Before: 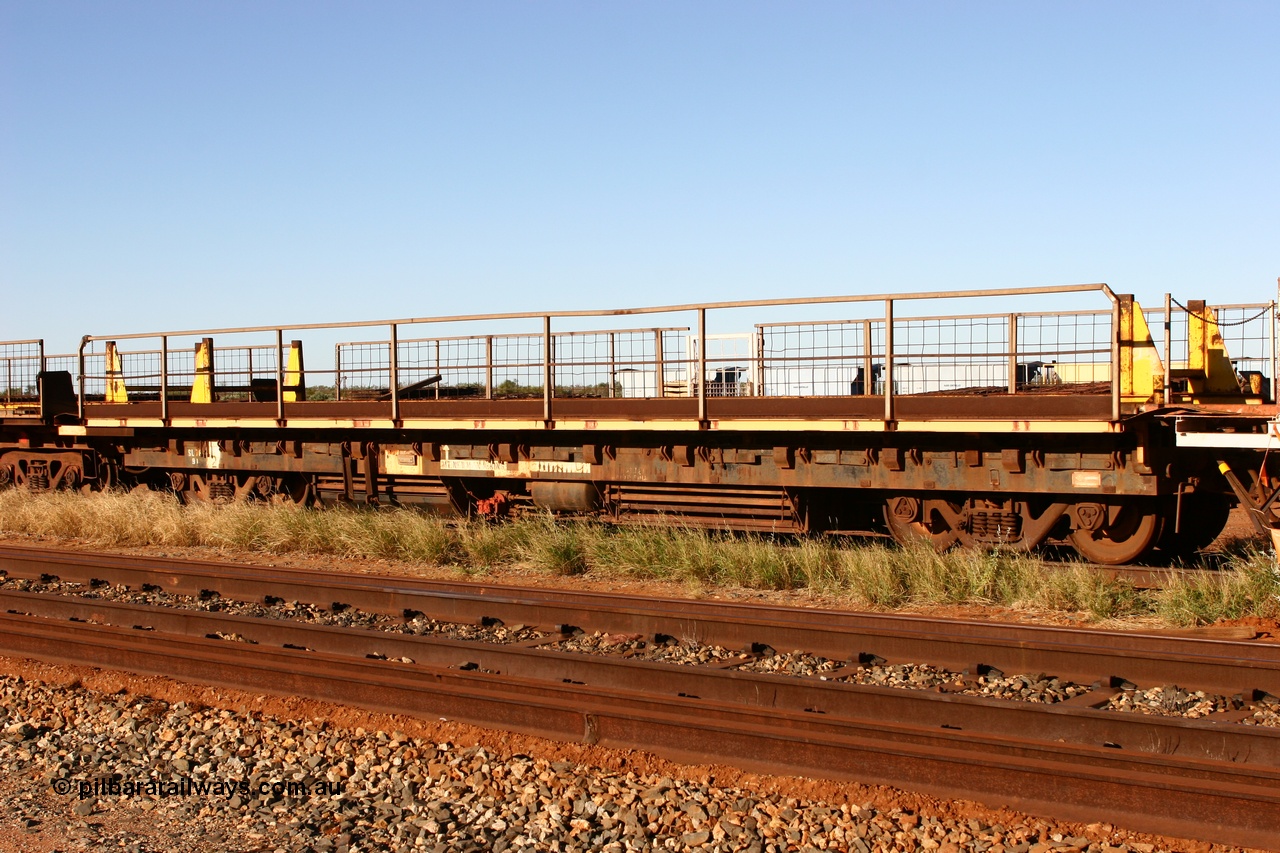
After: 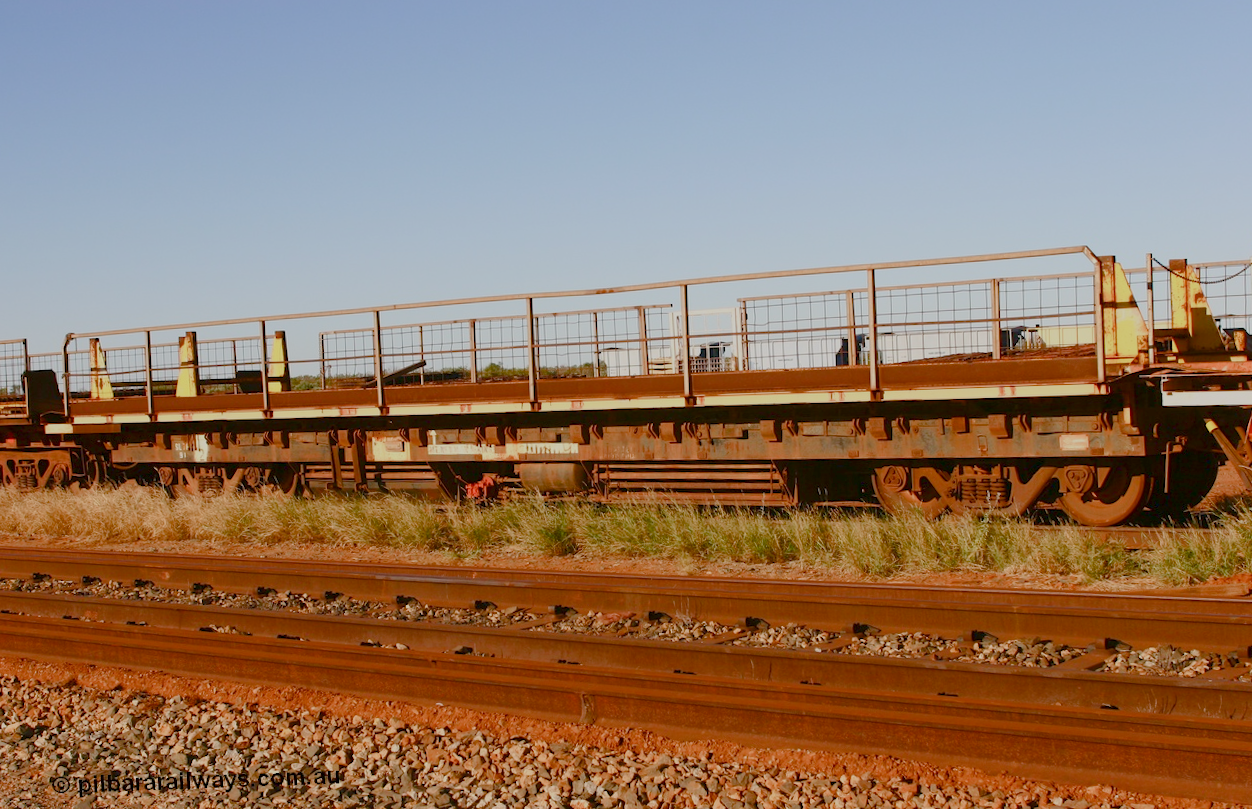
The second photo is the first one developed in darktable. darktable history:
color balance rgb: shadows lift › chroma 1%, shadows lift › hue 113°, highlights gain › chroma 0.2%, highlights gain › hue 333°, perceptual saturation grading › global saturation 20%, perceptual saturation grading › highlights -50%, perceptual saturation grading › shadows 25%, contrast -30%
rotate and perspective: rotation -2°, crop left 0.022, crop right 0.978, crop top 0.049, crop bottom 0.951
